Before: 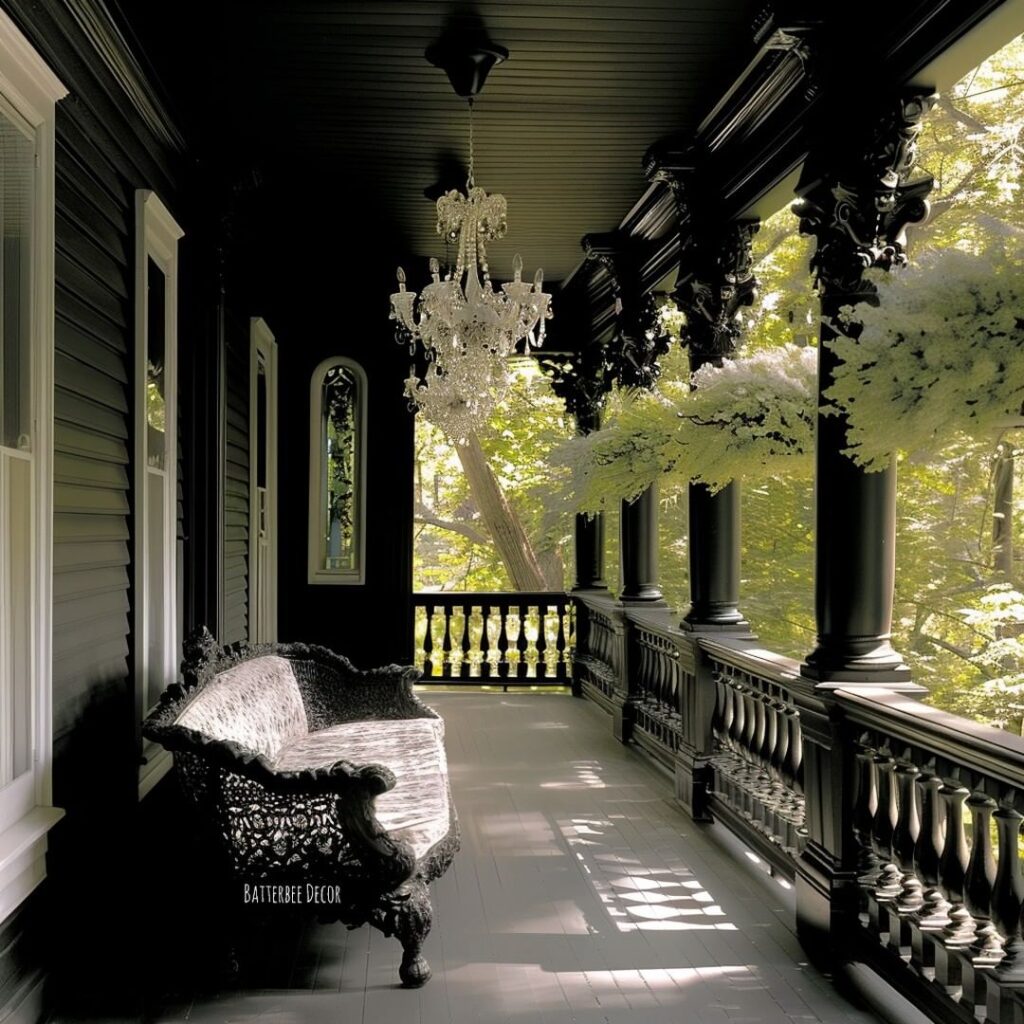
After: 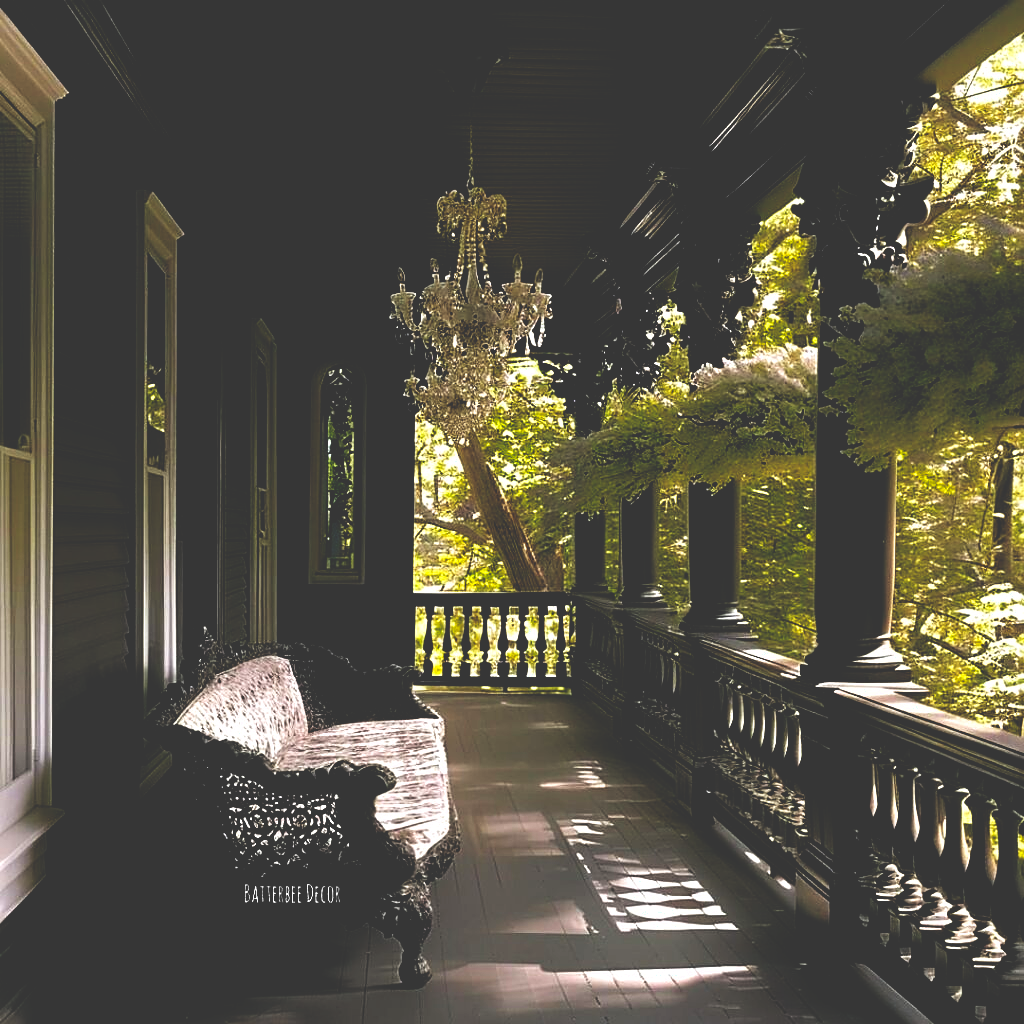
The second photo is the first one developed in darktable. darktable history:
sharpen: on, module defaults
base curve: curves: ch0 [(0, 0.036) (0.083, 0.04) (0.804, 1)], preserve colors none
